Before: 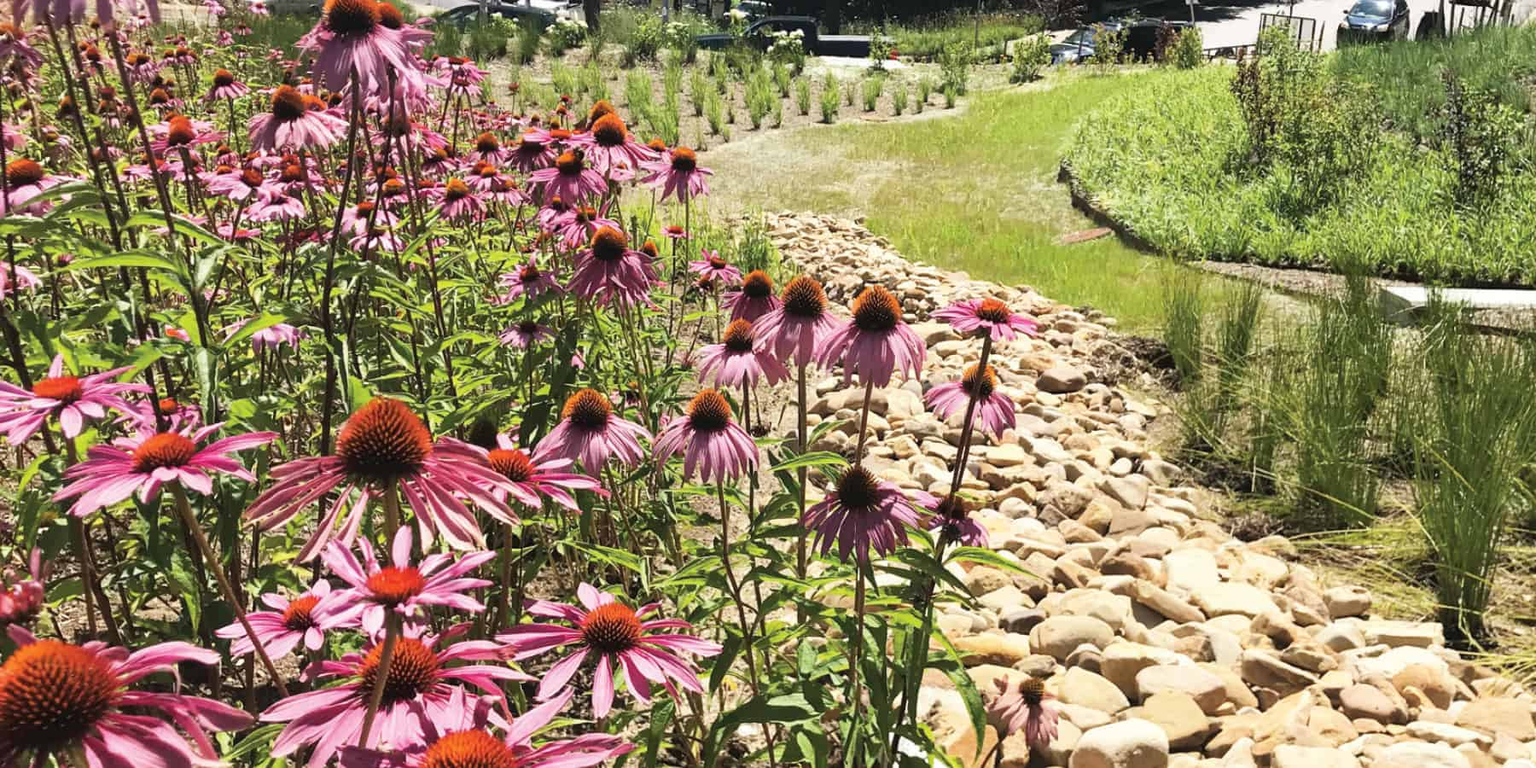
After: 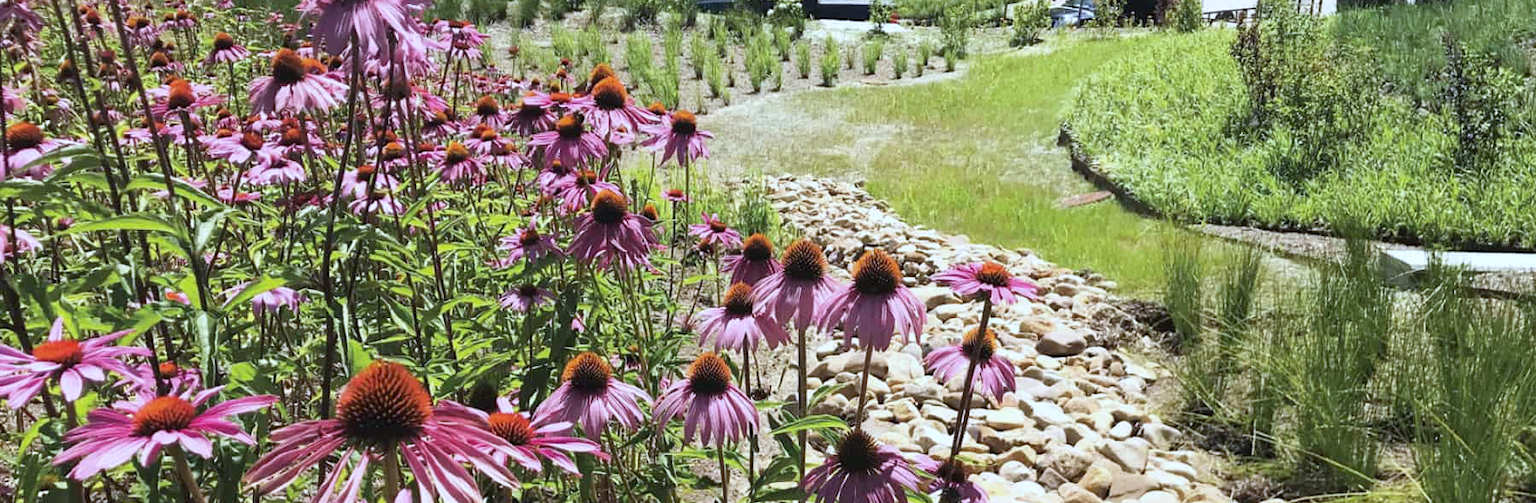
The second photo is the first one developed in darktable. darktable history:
white balance: red 0.926, green 1.003, blue 1.133
crop and rotate: top 4.848%, bottom 29.503%
